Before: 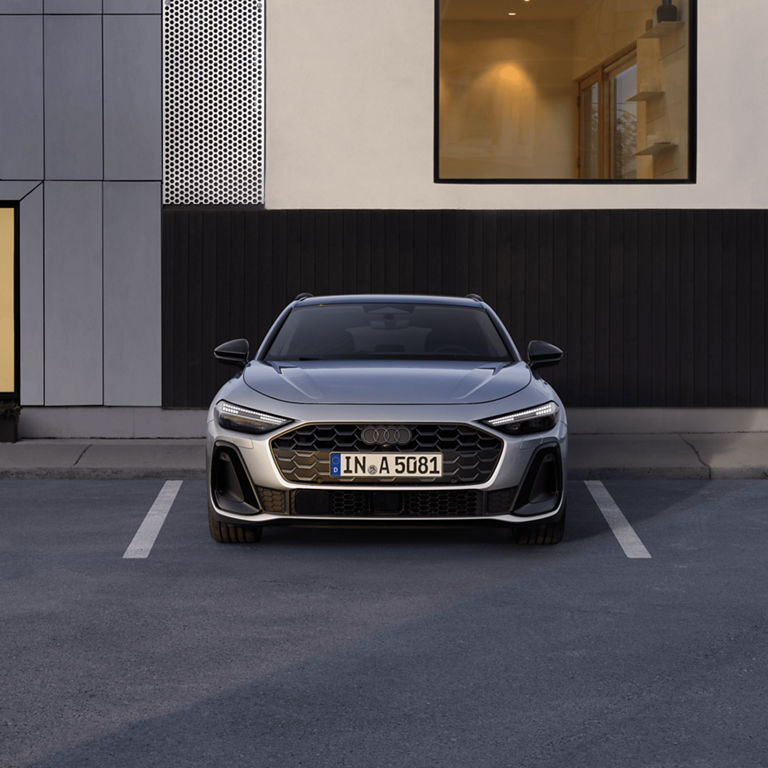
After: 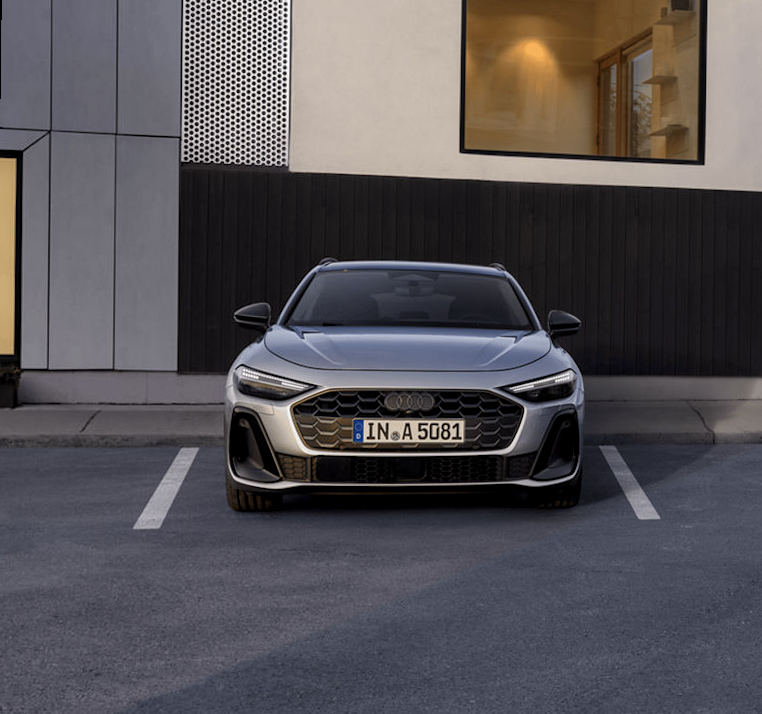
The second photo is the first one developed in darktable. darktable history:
local contrast: on, module defaults
rotate and perspective: rotation 0.679°, lens shift (horizontal) 0.136, crop left 0.009, crop right 0.991, crop top 0.078, crop bottom 0.95
